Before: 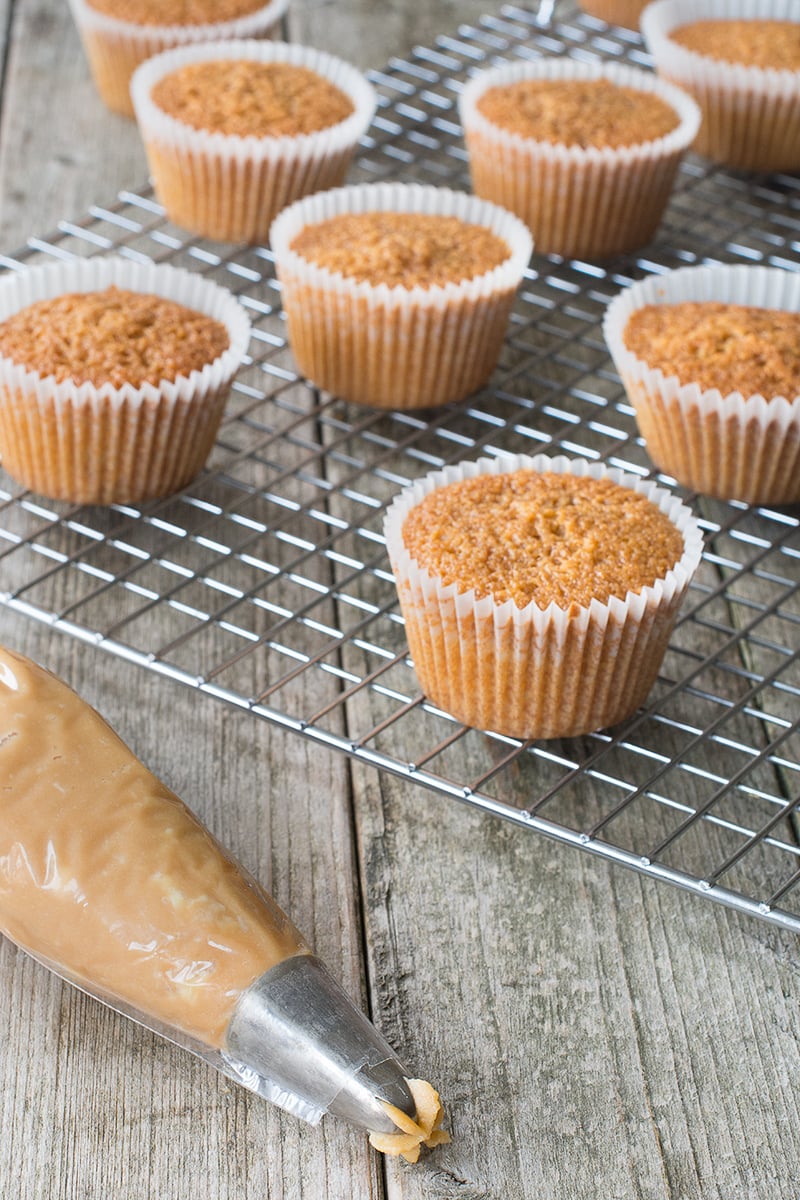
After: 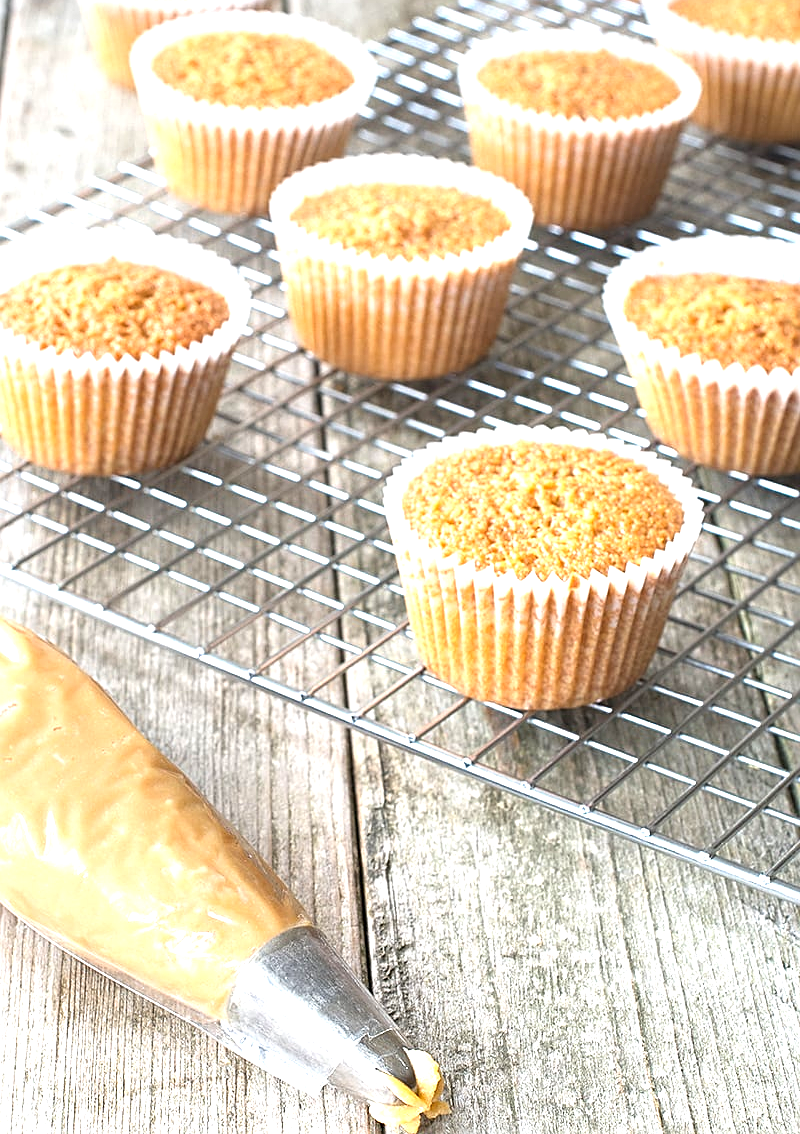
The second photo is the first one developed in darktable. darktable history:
crop and rotate: top 2.479%, bottom 3.018%
sharpen: on, module defaults
exposure: black level correction 0, exposure 1.2 EV, compensate exposure bias true, compensate highlight preservation false
